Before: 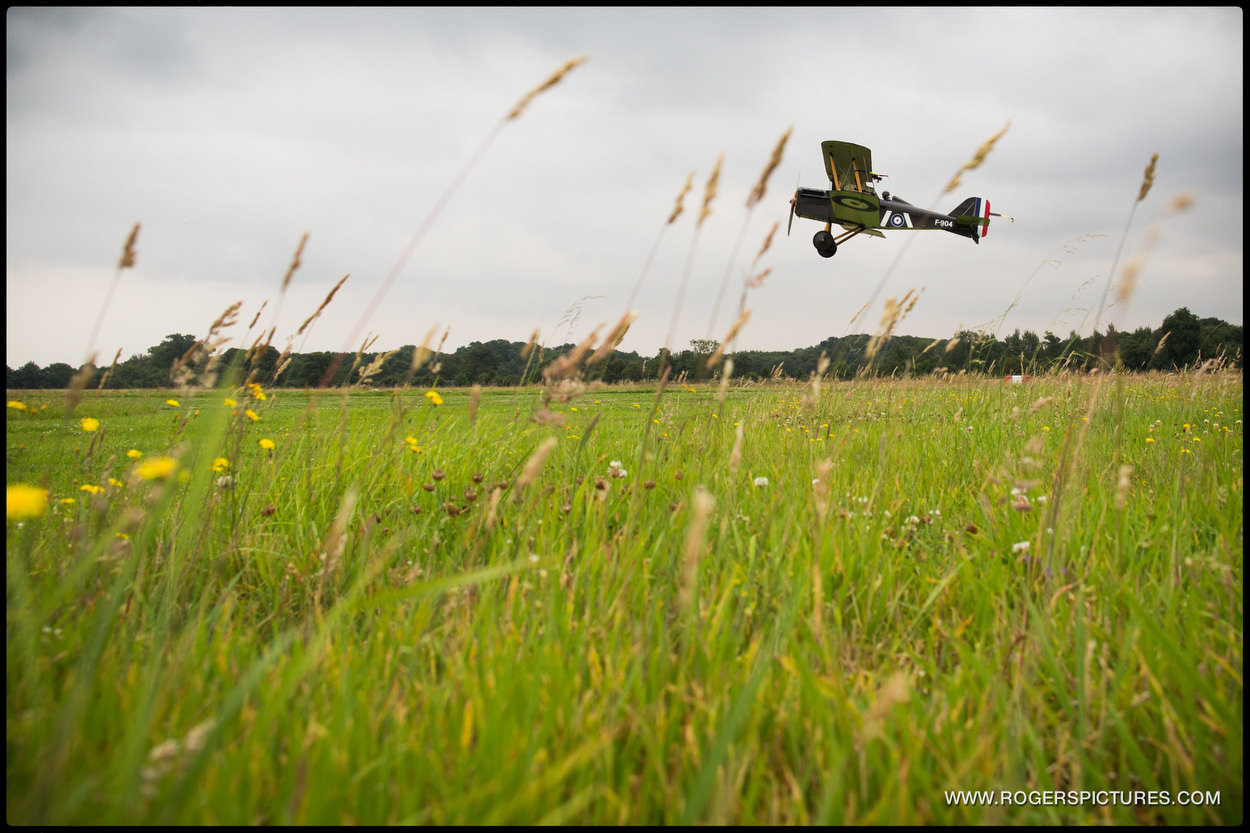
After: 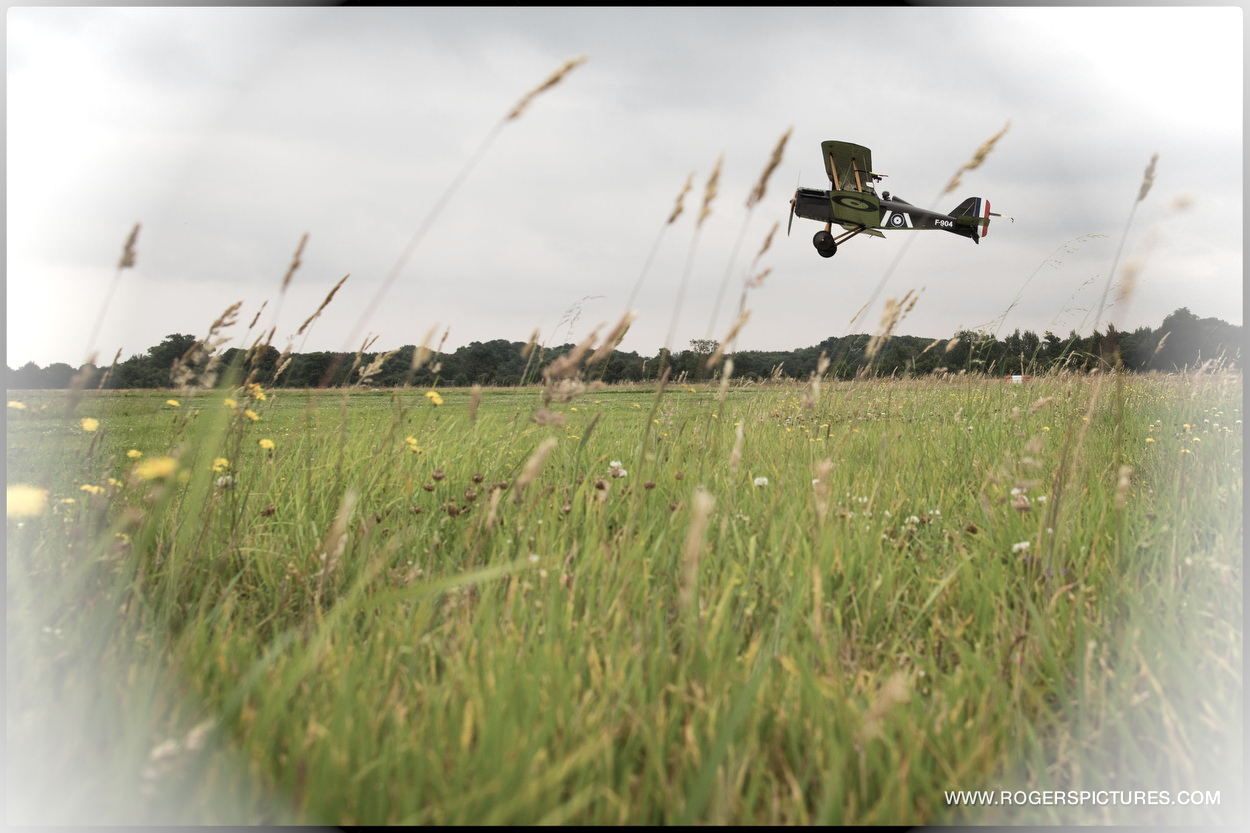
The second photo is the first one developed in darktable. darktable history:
vignetting: brightness 0.986, saturation -0.492
color correction: highlights b* 0.016, saturation 0.618
